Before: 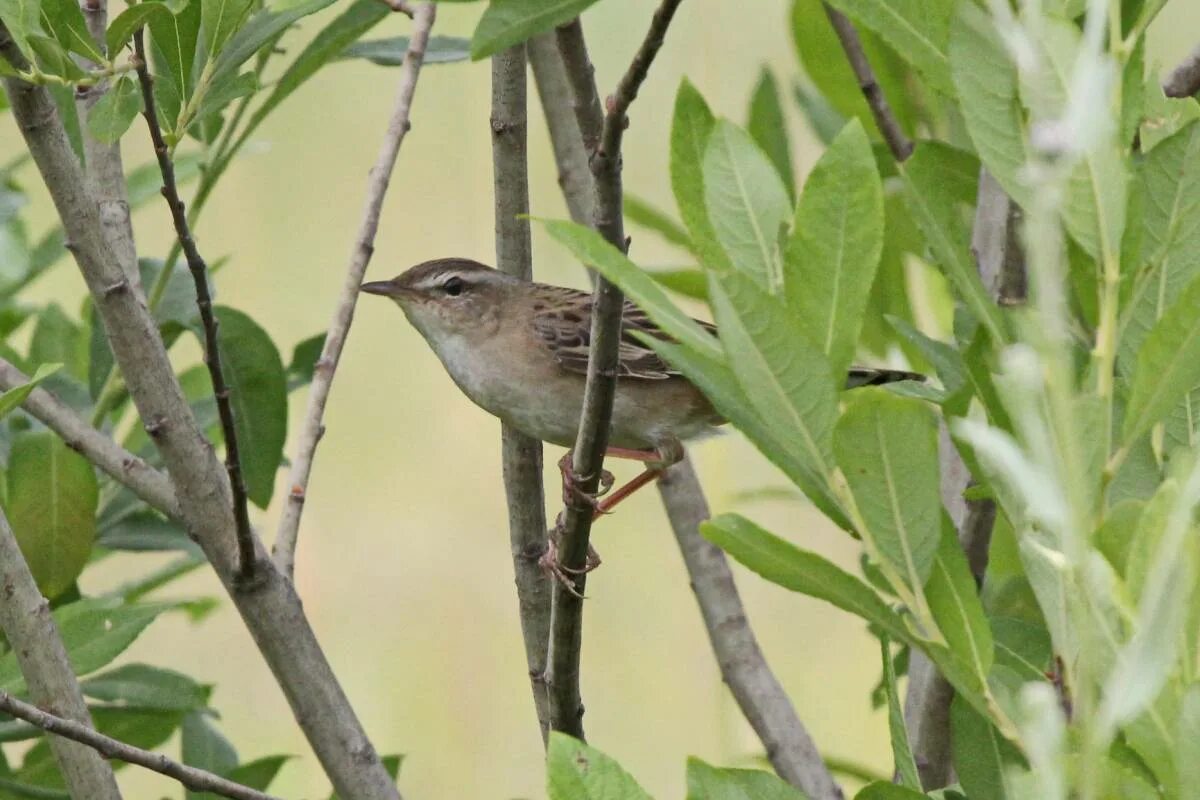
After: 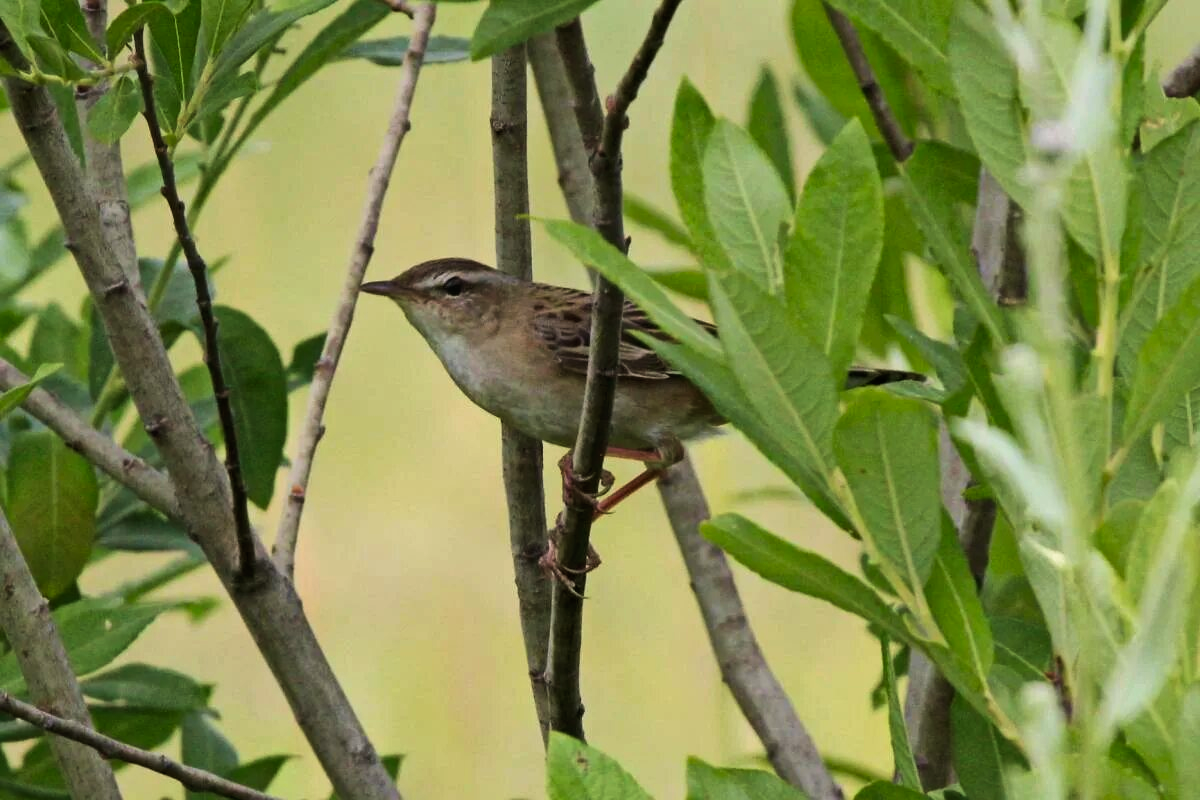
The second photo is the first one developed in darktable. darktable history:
tone curve: curves: ch0 [(0, 0) (0.153, 0.056) (1, 1)], preserve colors none
velvia: on, module defaults
